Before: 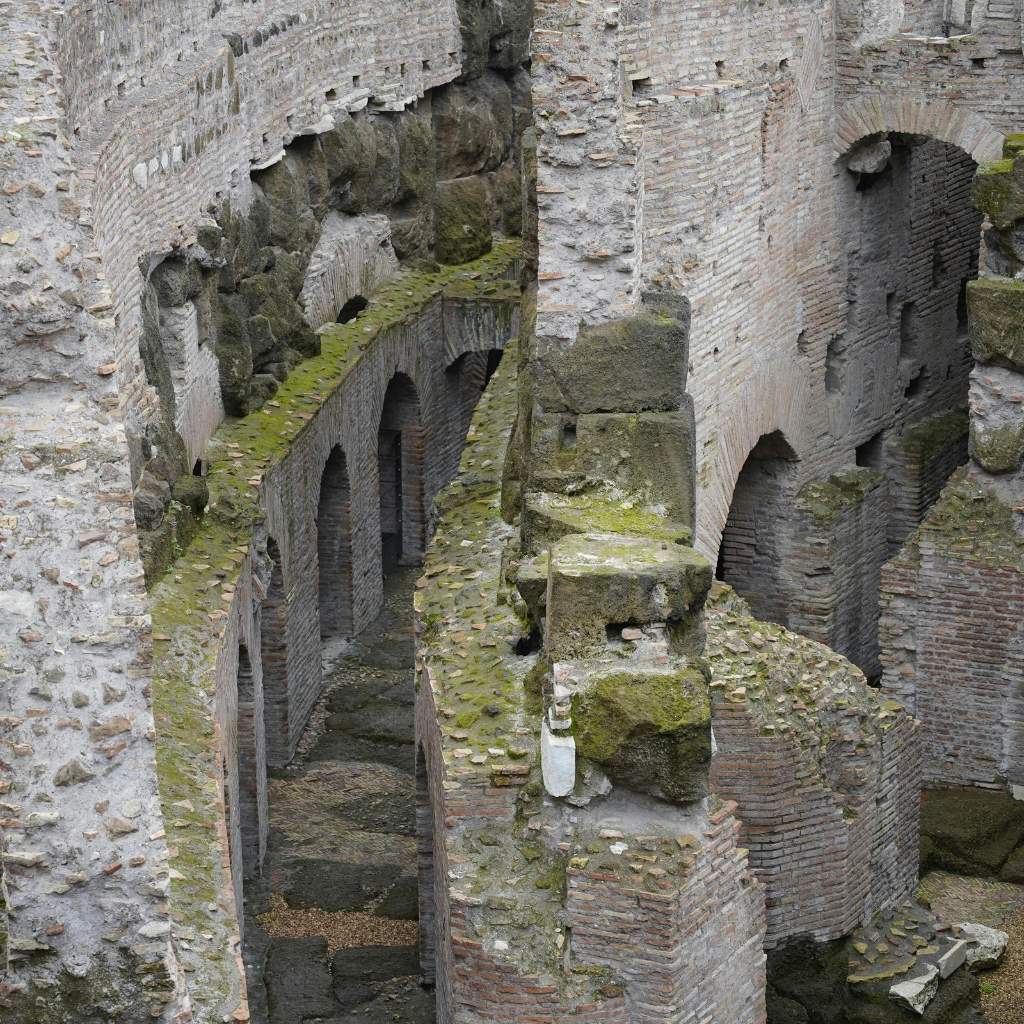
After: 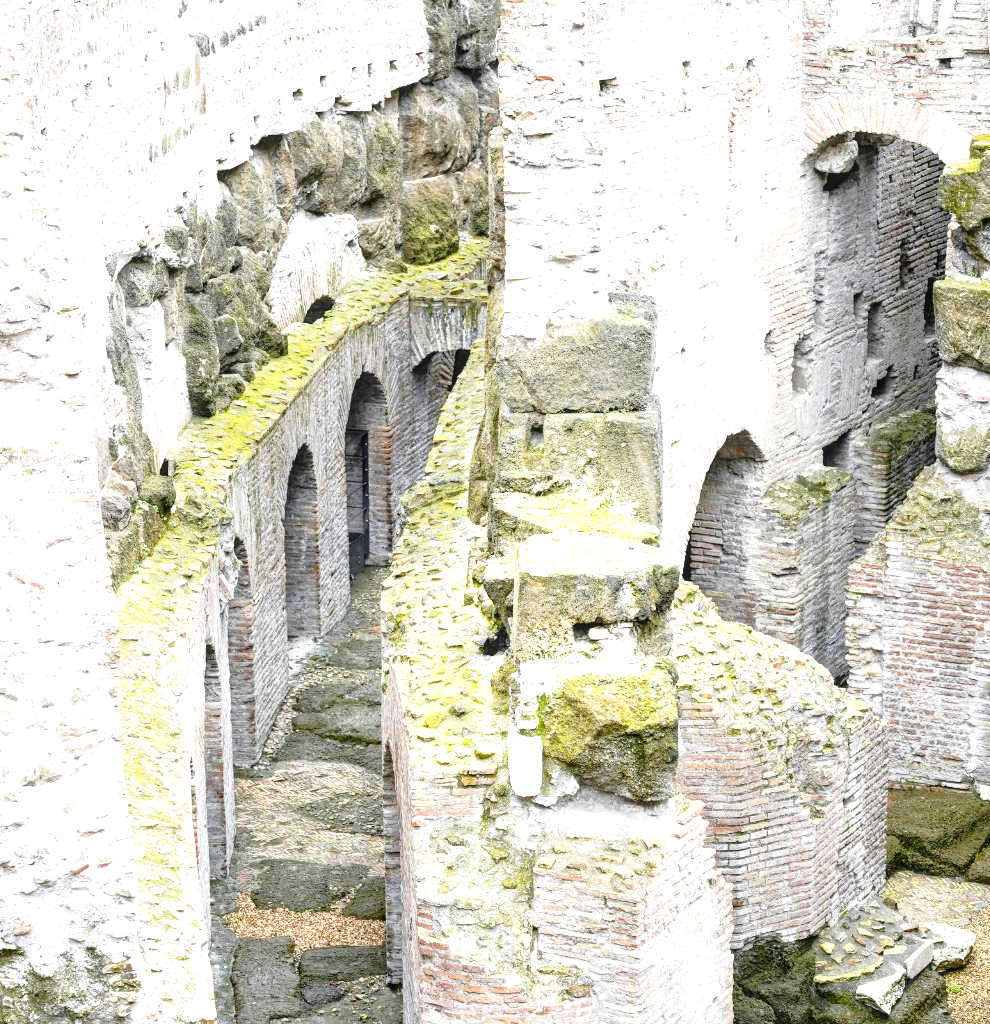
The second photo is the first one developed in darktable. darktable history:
tone curve: curves: ch0 [(0, 0) (0.003, 0.012) (0.011, 0.015) (0.025, 0.023) (0.044, 0.036) (0.069, 0.047) (0.1, 0.062) (0.136, 0.1) (0.177, 0.15) (0.224, 0.219) (0.277, 0.3) (0.335, 0.401) (0.399, 0.49) (0.468, 0.569) (0.543, 0.641) (0.623, 0.73) (0.709, 0.806) (0.801, 0.88) (0.898, 0.939) (1, 1)], preserve colors none
crop and rotate: left 3.238%
local contrast: on, module defaults
exposure: black level correction 0.001, exposure 2 EV, compensate highlight preservation false
